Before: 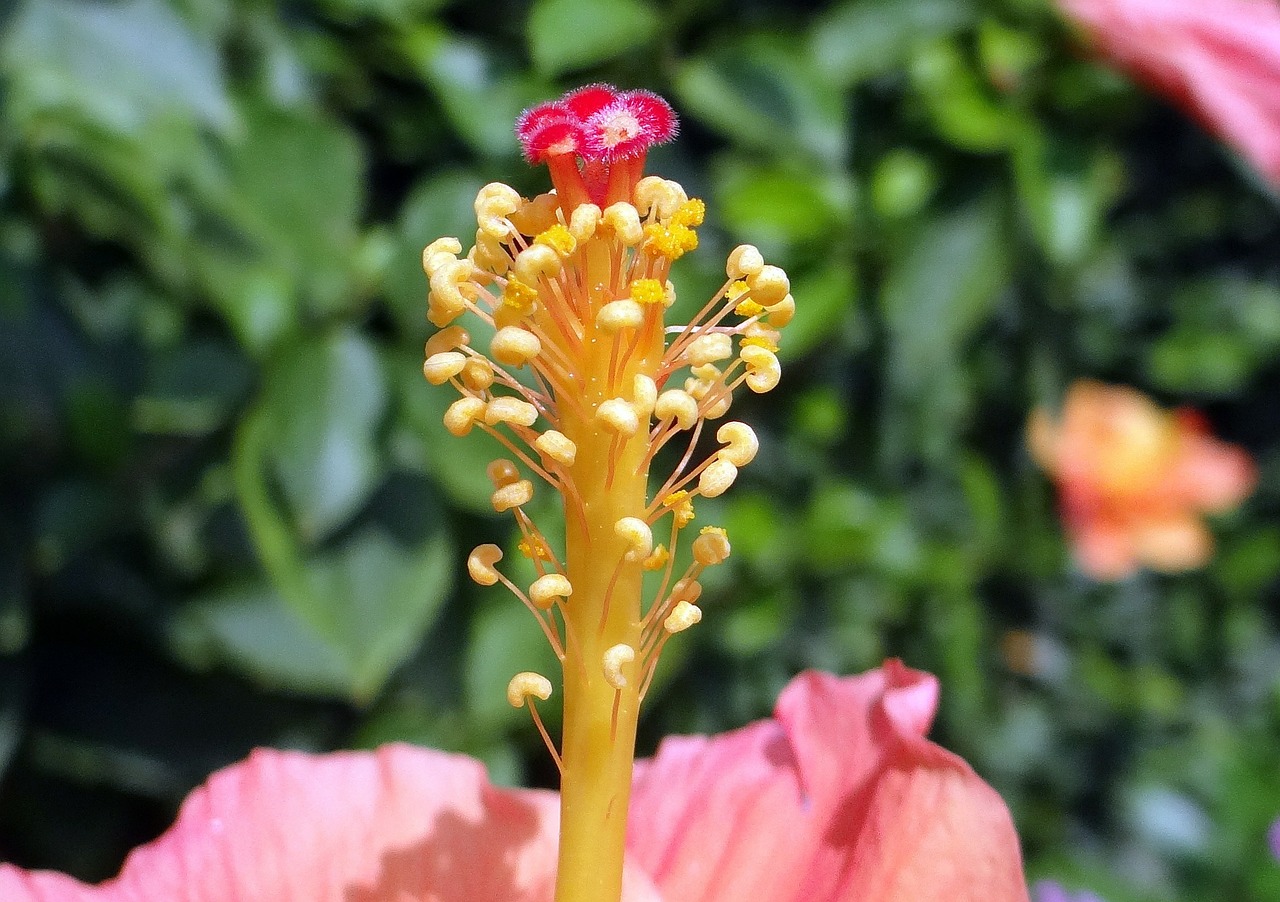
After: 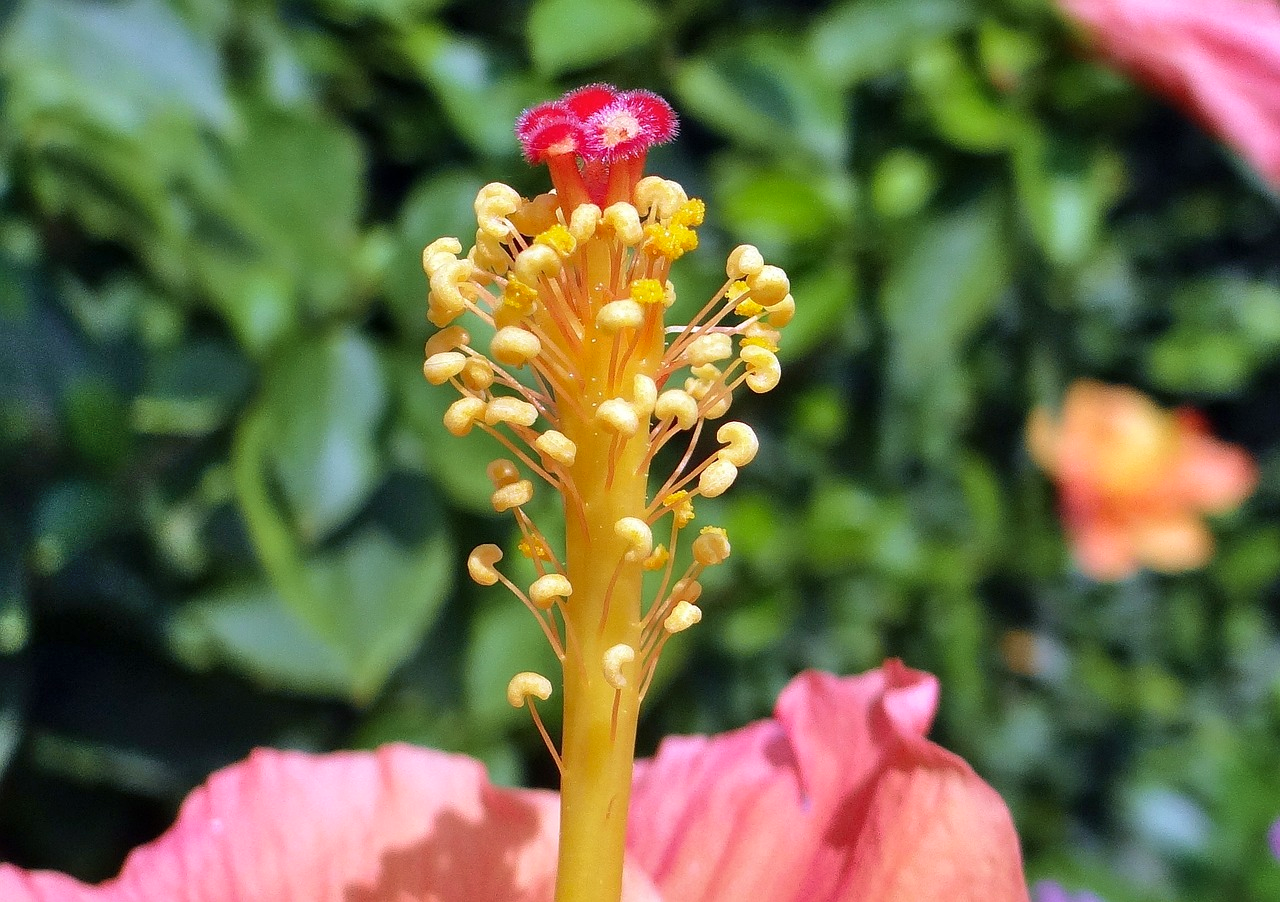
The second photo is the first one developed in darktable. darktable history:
shadows and highlights: shadows 61.21, soften with gaussian
velvia: on, module defaults
color correction: highlights b* 3.02
